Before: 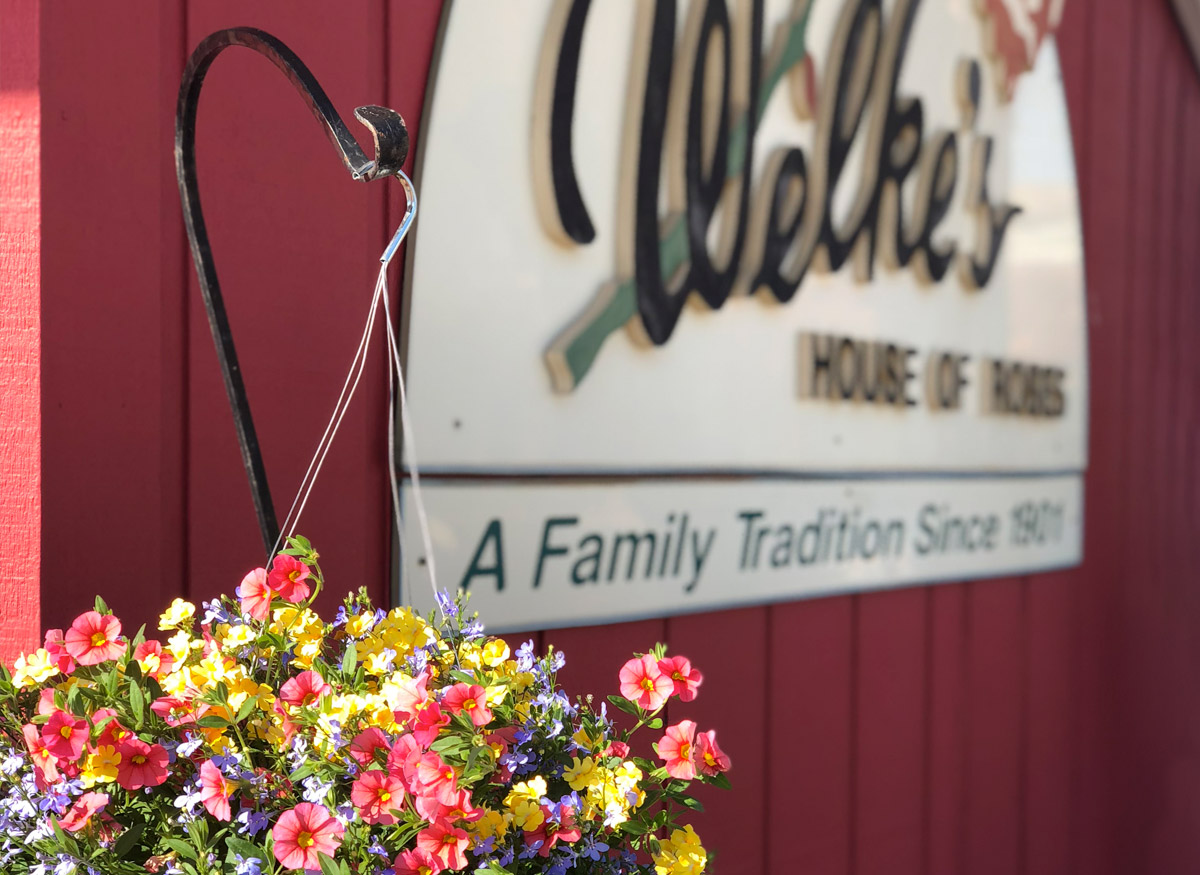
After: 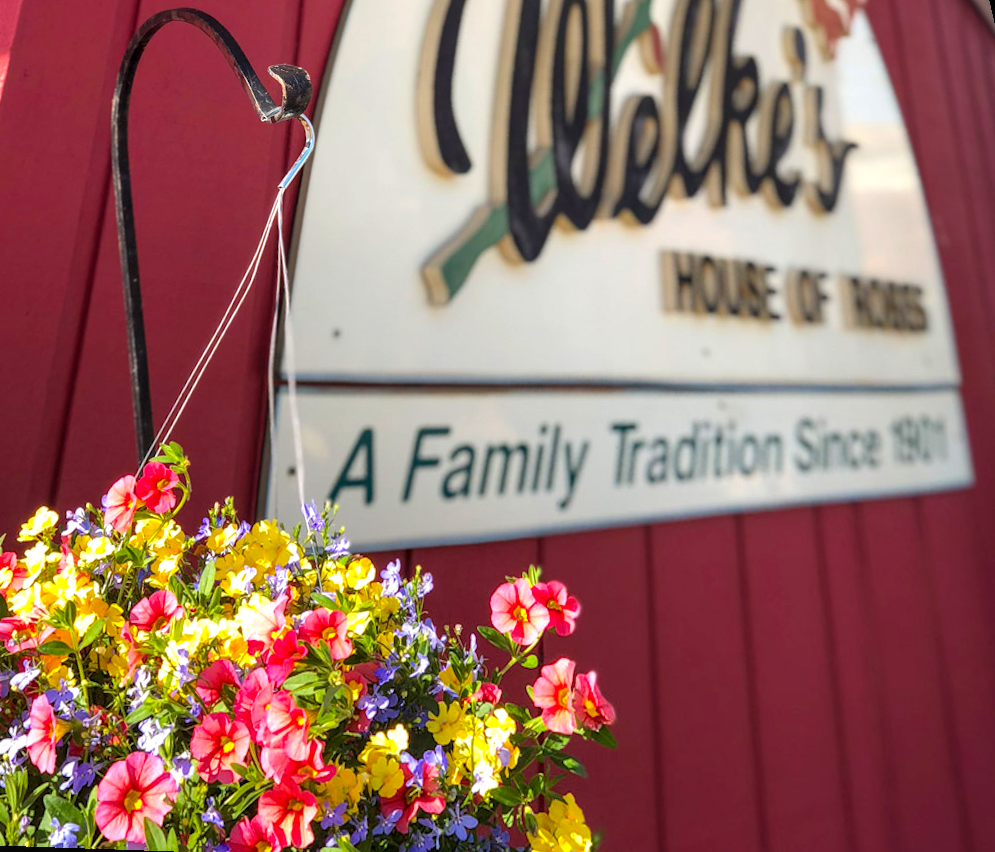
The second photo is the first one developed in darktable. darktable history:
rotate and perspective: rotation 0.72°, lens shift (vertical) -0.352, lens shift (horizontal) -0.051, crop left 0.152, crop right 0.859, crop top 0.019, crop bottom 0.964
local contrast: on, module defaults
exposure: exposure 0.161 EV, compensate highlight preservation false
color balance rgb: perceptual saturation grading › global saturation 20%, global vibrance 20%
